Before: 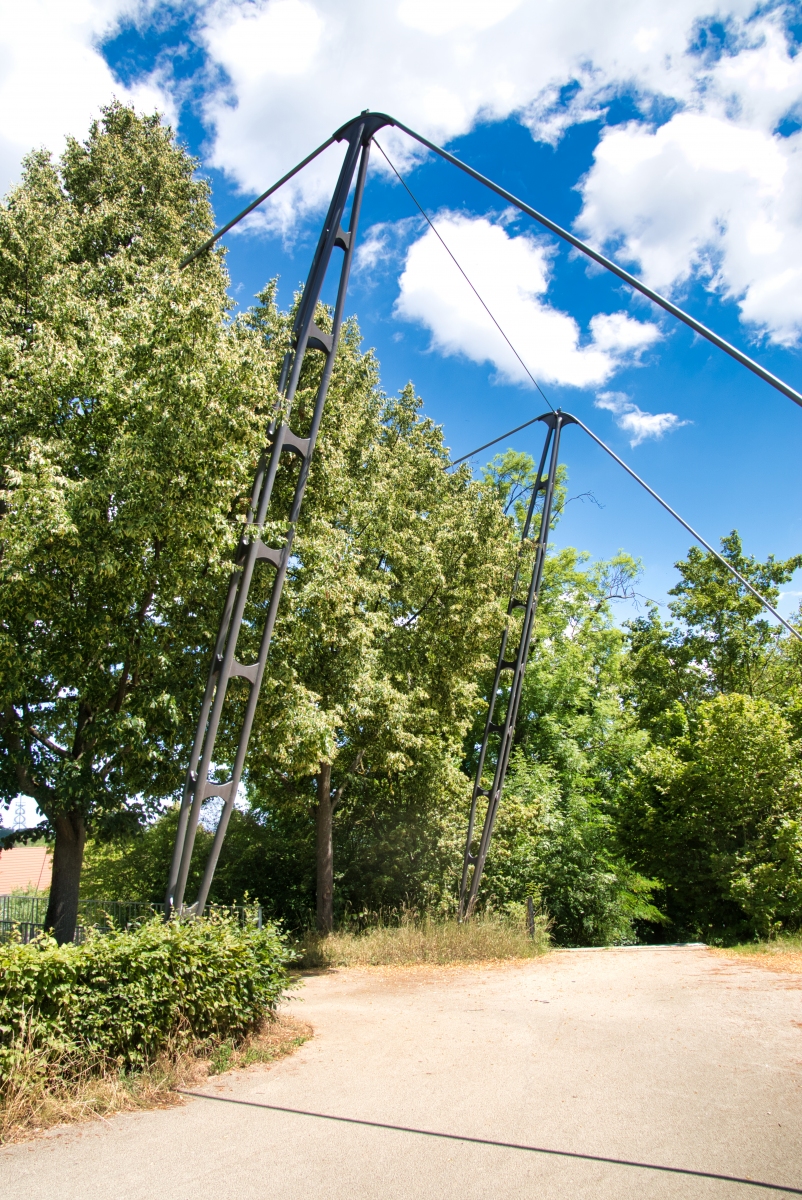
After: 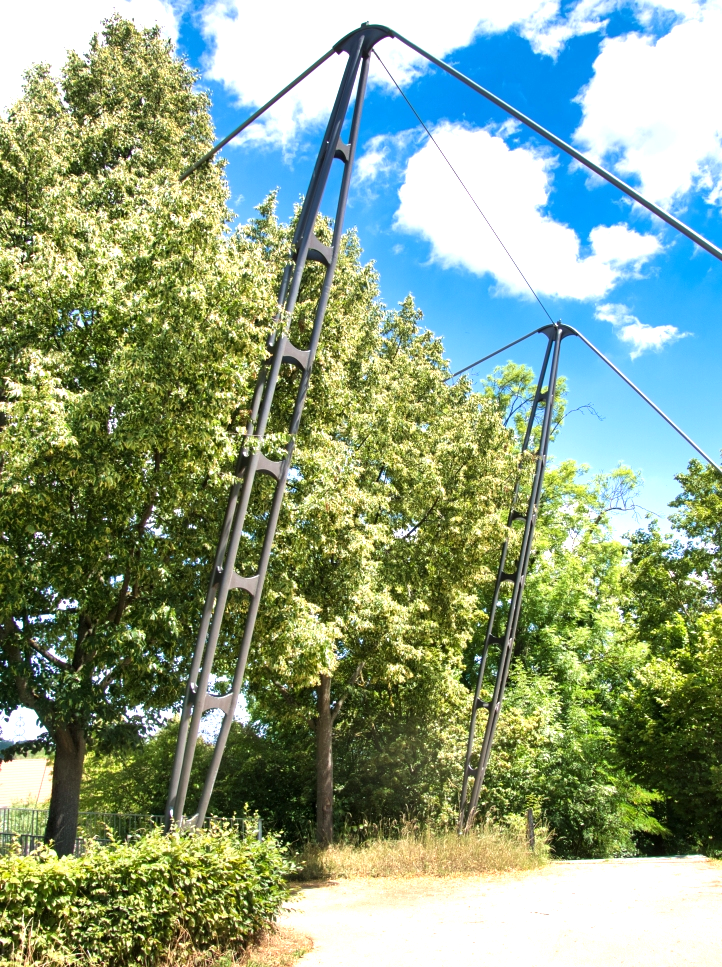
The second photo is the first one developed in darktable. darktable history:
exposure: exposure 0.661 EV, compensate highlight preservation false
crop: top 7.412%, right 9.907%, bottom 11.998%
